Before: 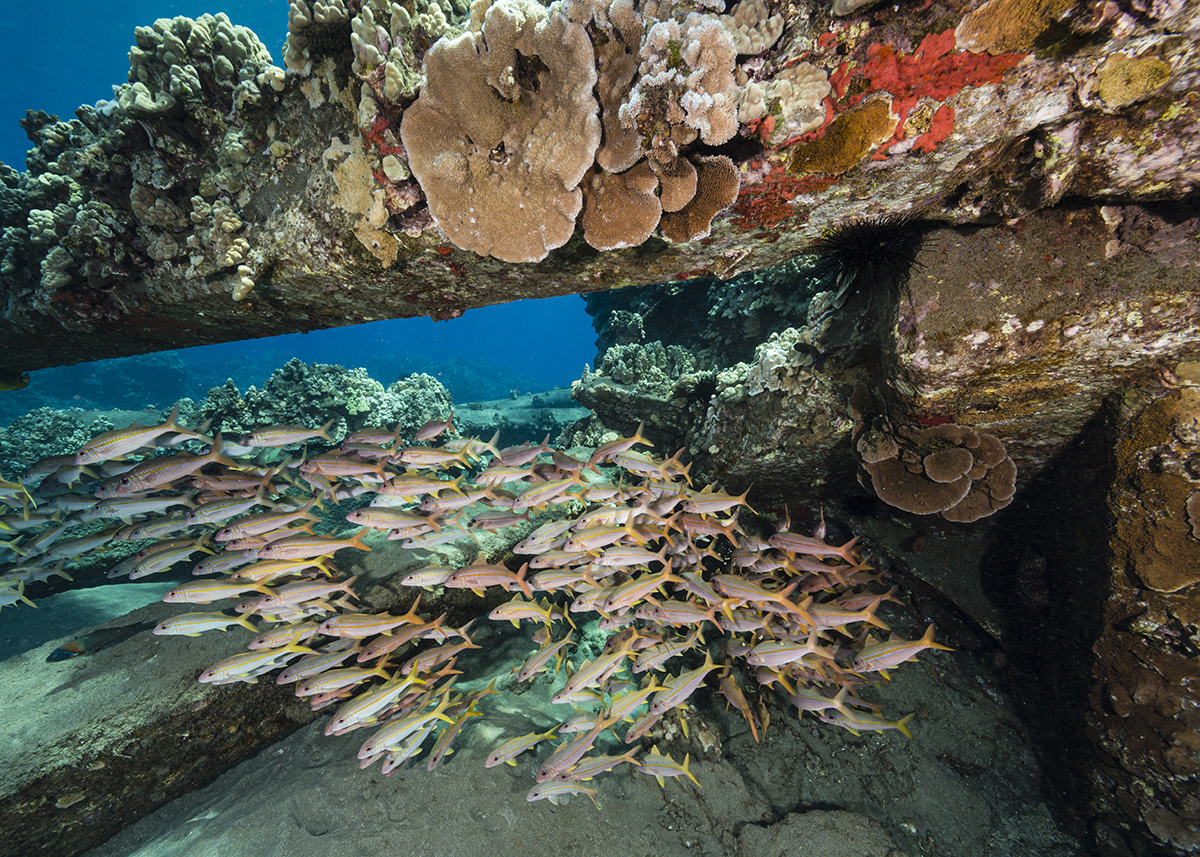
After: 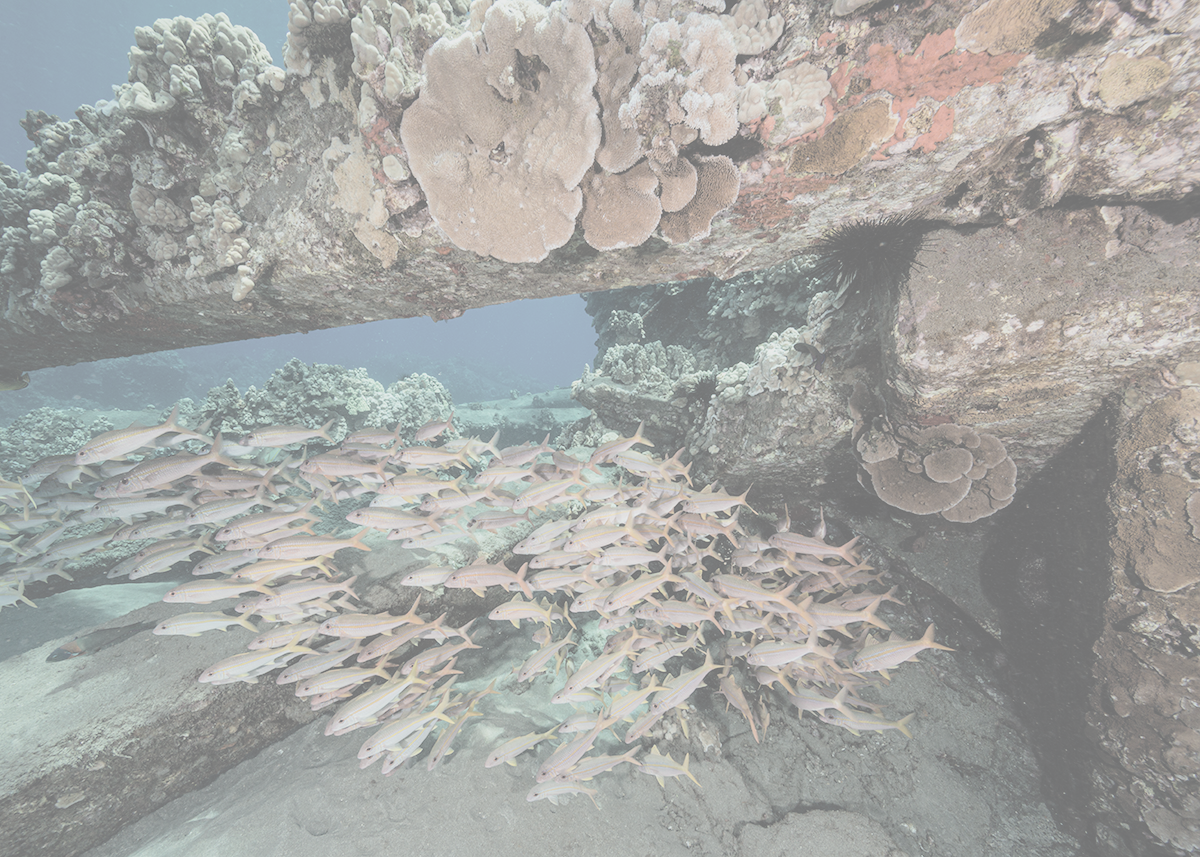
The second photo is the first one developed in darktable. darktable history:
contrast brightness saturation: contrast -0.337, brightness 0.732, saturation -0.768
